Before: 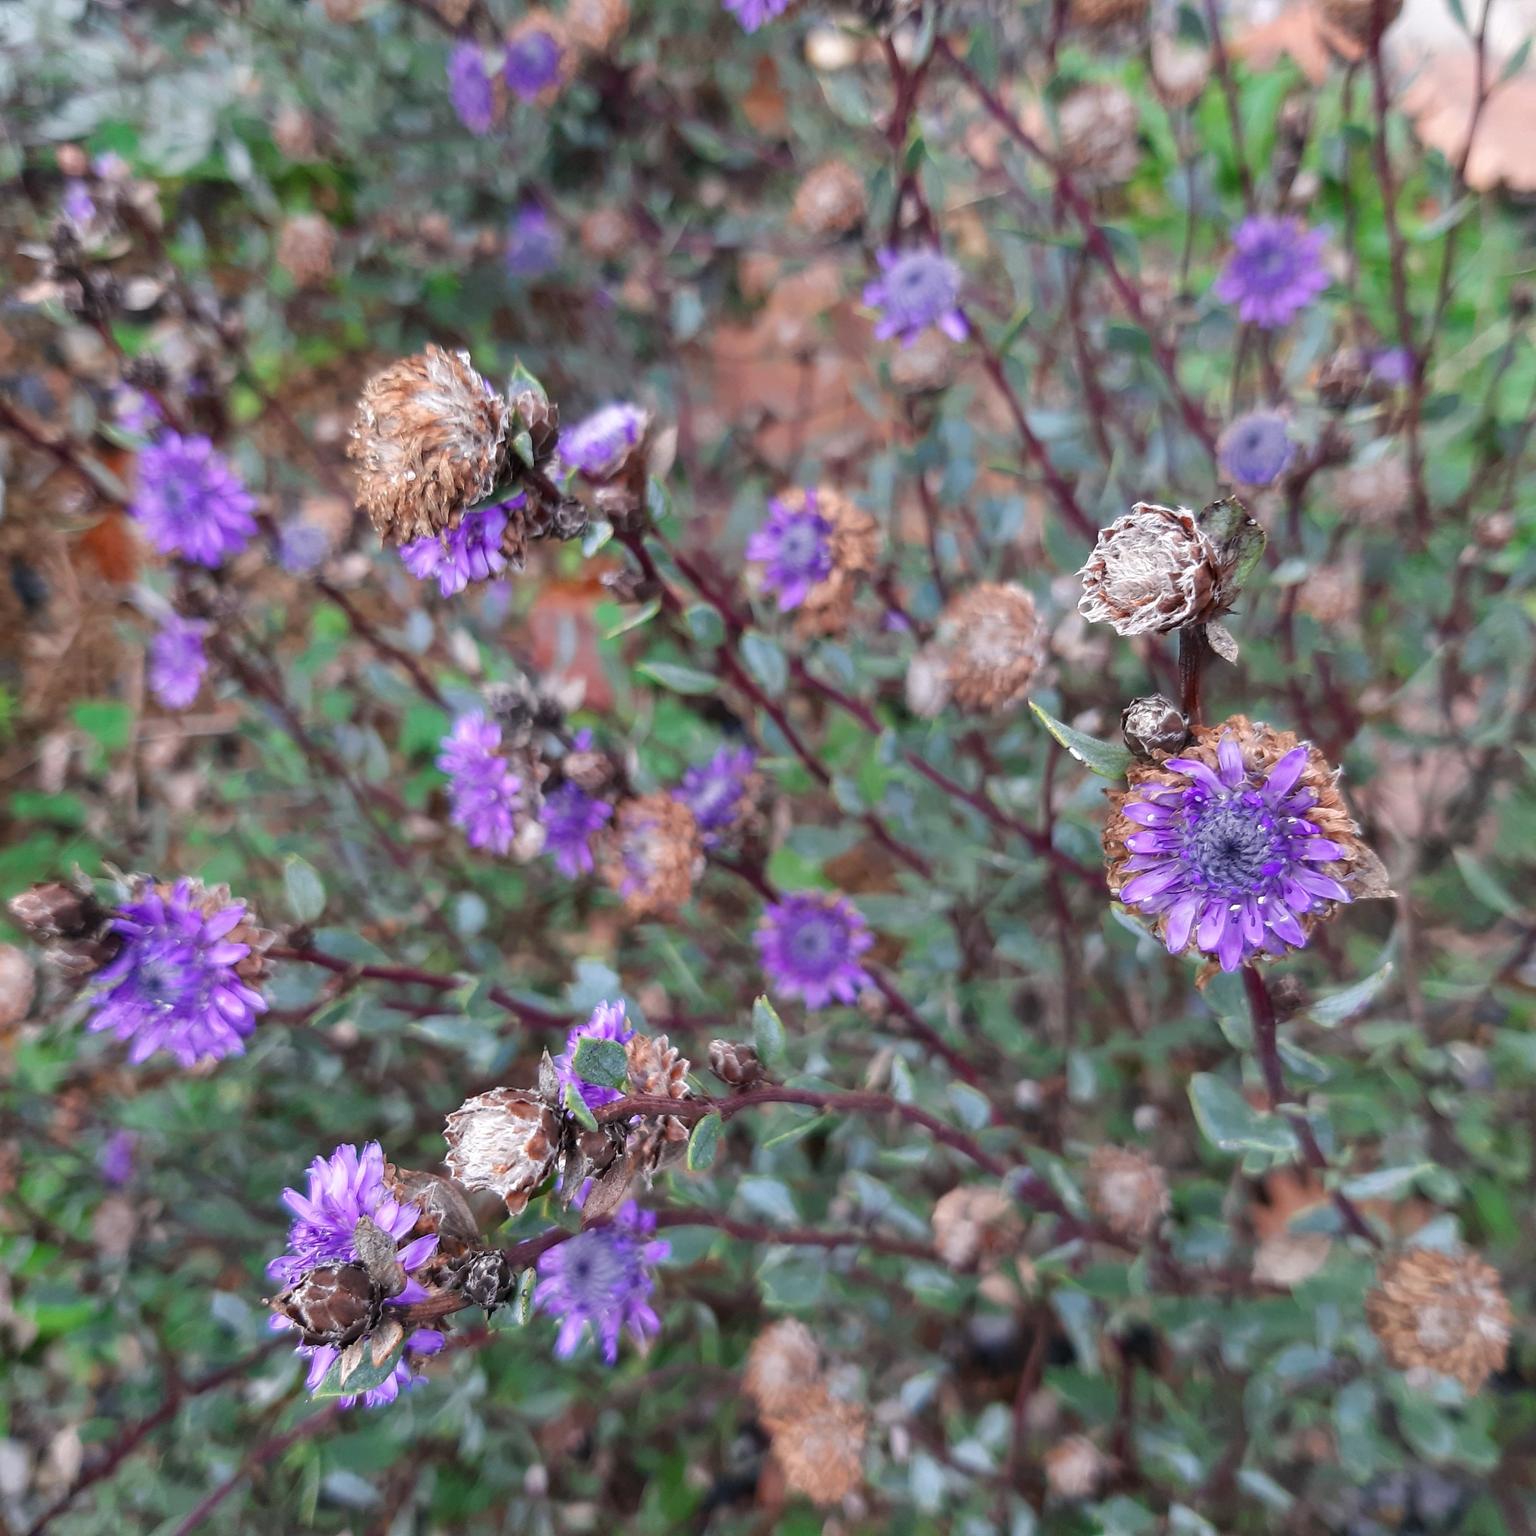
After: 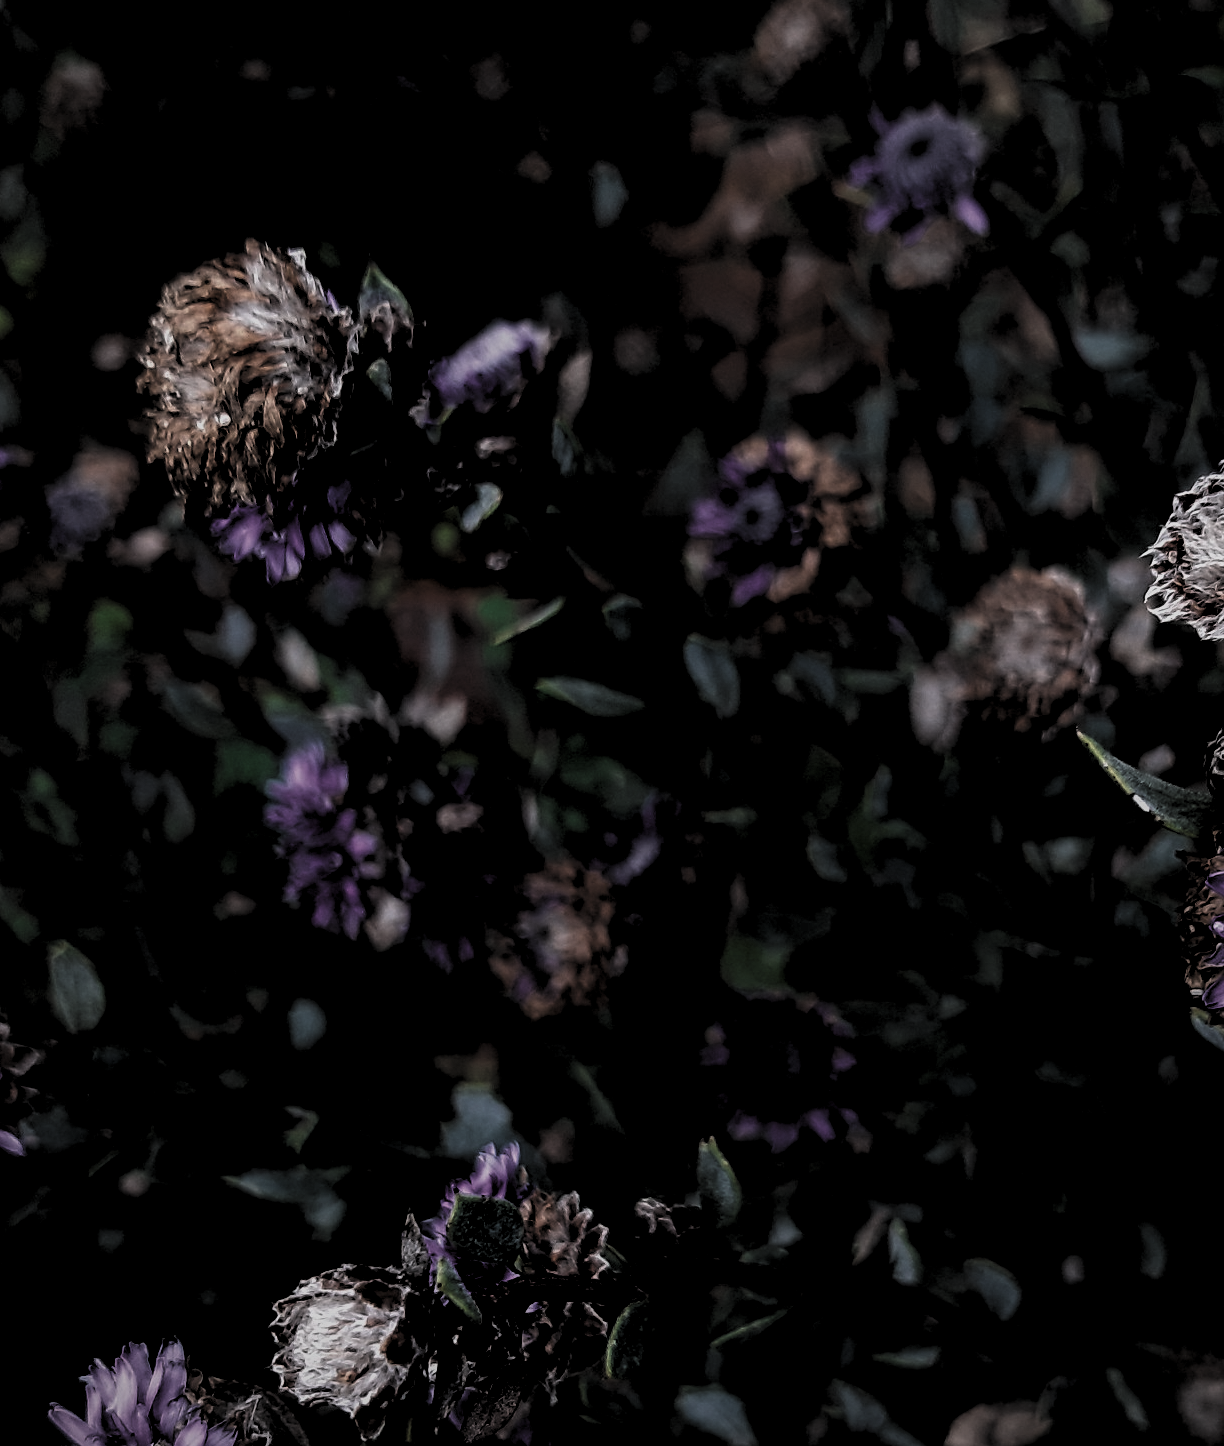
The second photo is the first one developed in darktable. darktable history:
crop: left 16.202%, top 11.208%, right 26.045%, bottom 20.557%
vignetting: fall-off radius 81.94%
levels: levels [0.514, 0.759, 1]
contrast equalizer: y [[0.439, 0.44, 0.442, 0.457, 0.493, 0.498], [0.5 ×6], [0.5 ×6], [0 ×6], [0 ×6]]
